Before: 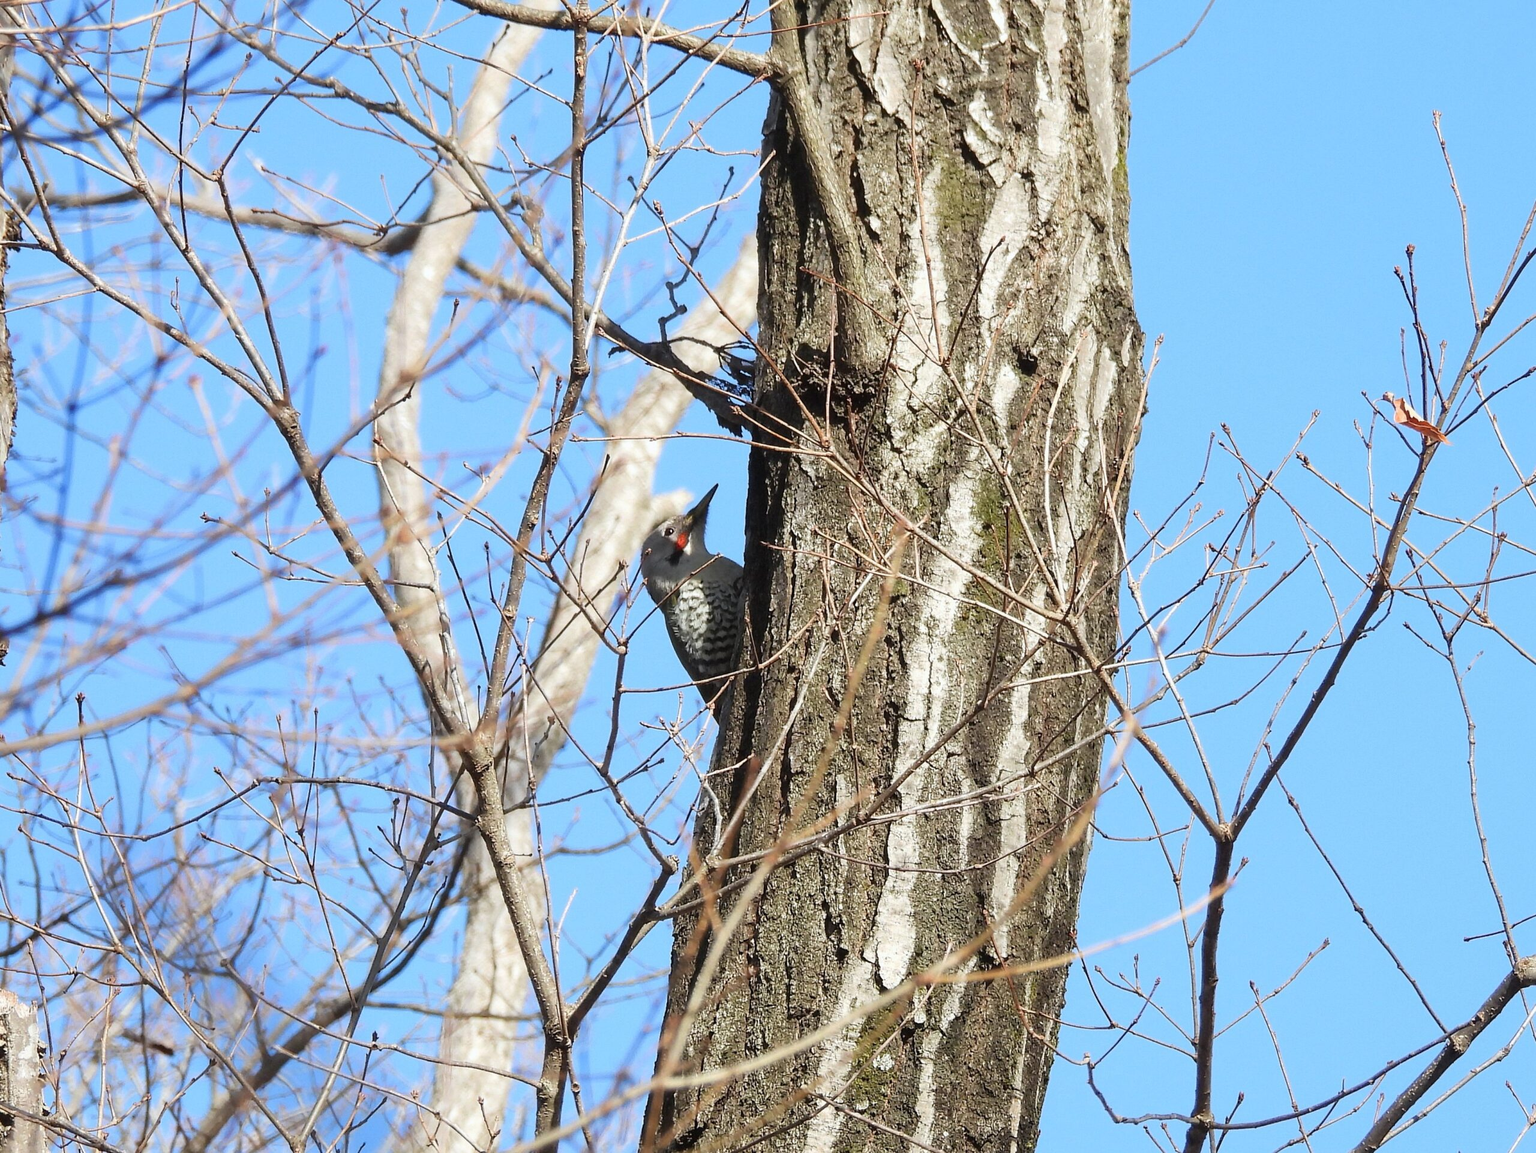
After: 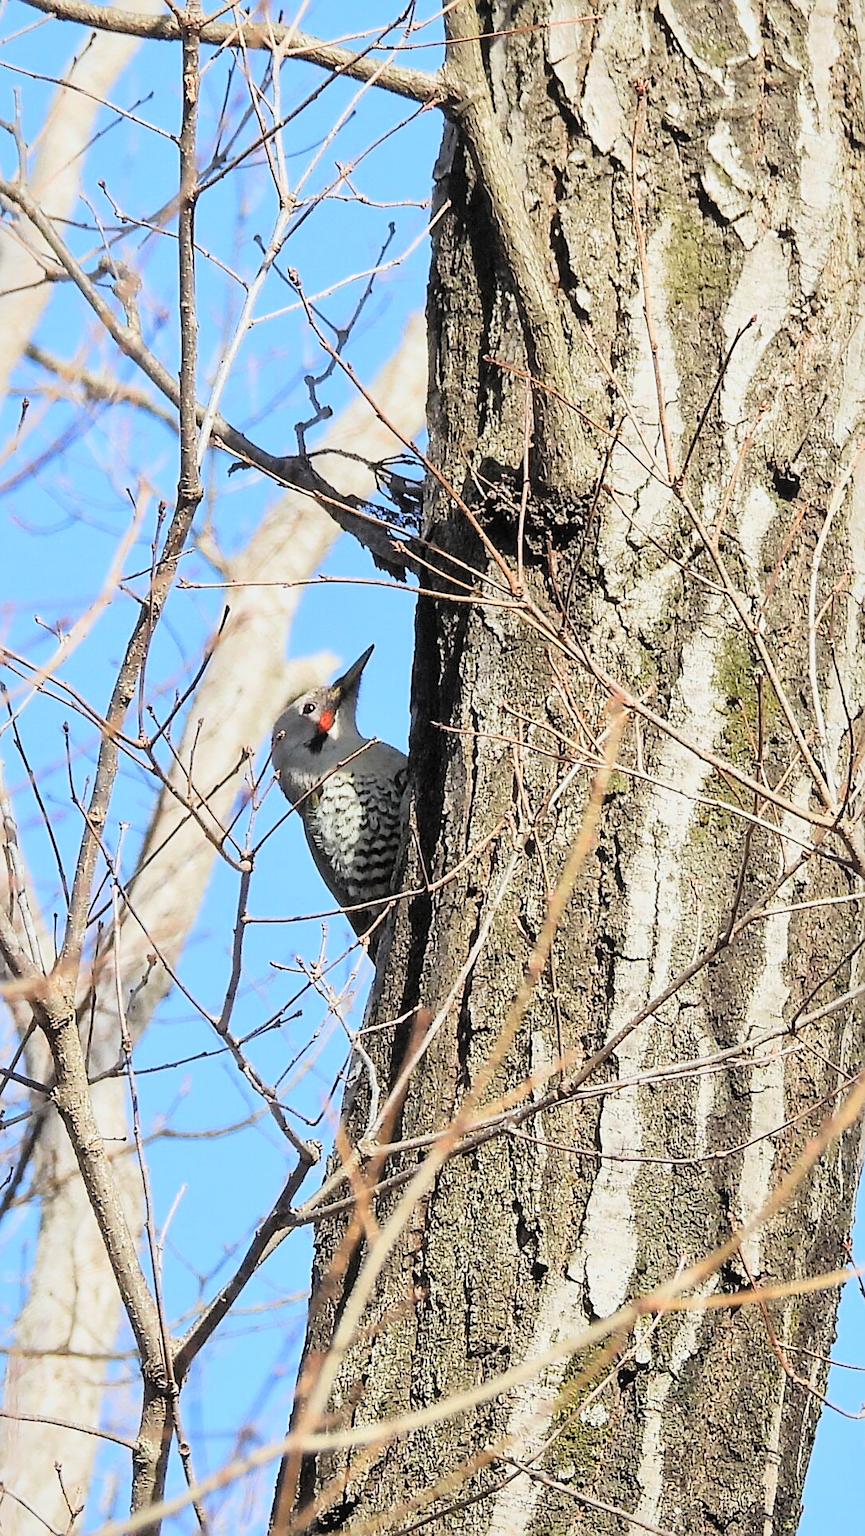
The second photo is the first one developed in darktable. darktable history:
filmic rgb: black relative exposure -7.65 EV, white relative exposure 4.56 EV, hardness 3.61, color science v6 (2022)
sharpen: on, module defaults
crop: left 28.487%, right 29.183%
contrast brightness saturation: contrast 0.097, brightness 0.32, saturation 0.148
local contrast: mode bilateral grid, contrast 20, coarseness 51, detail 149%, midtone range 0.2
